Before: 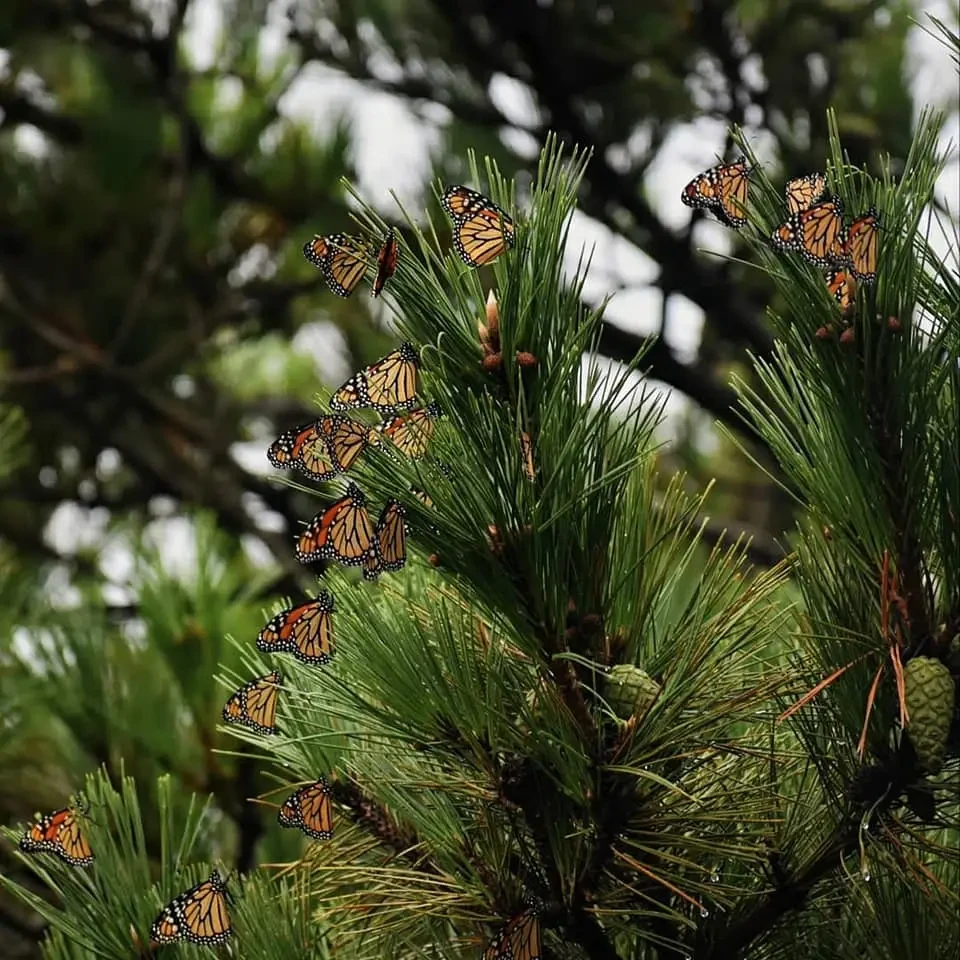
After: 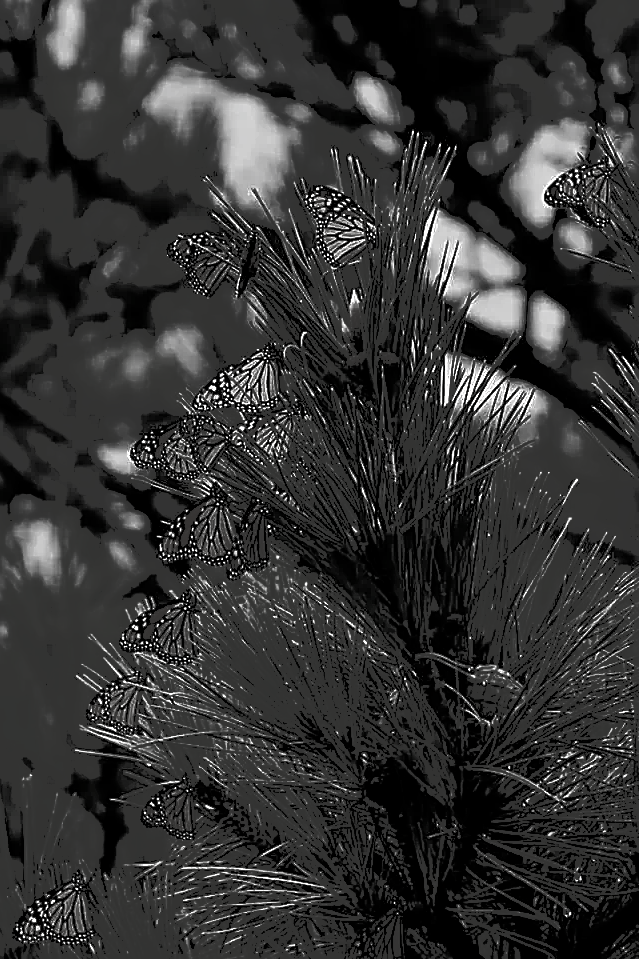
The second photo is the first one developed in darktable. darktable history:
tone curve: curves: ch0 [(0, 0) (0.003, 0.211) (0.011, 0.211) (0.025, 0.215) (0.044, 0.218) (0.069, 0.224) (0.1, 0.227) (0.136, 0.233) (0.177, 0.247) (0.224, 0.275) (0.277, 0.309) (0.335, 0.366) (0.399, 0.438) (0.468, 0.515) (0.543, 0.586) (0.623, 0.658) (0.709, 0.735) (0.801, 0.821) (0.898, 0.889) (1, 1)], color space Lab, independent channels, preserve colors none
contrast brightness saturation: contrast 0.018, brightness -0.997, saturation -0.993
sharpen: amount 0.895
color calibration: illuminant custom, x 0.368, y 0.373, temperature 4334.01 K, saturation algorithm version 1 (2020)
color balance rgb: highlights gain › chroma 1.521%, highlights gain › hue 308.91°, perceptual saturation grading › global saturation 20%, perceptual saturation grading › highlights -25.647%, perceptual saturation grading › shadows 49.233%
color correction: highlights b* 0.045, saturation 2.2
crop and rotate: left 14.372%, right 18.986%
